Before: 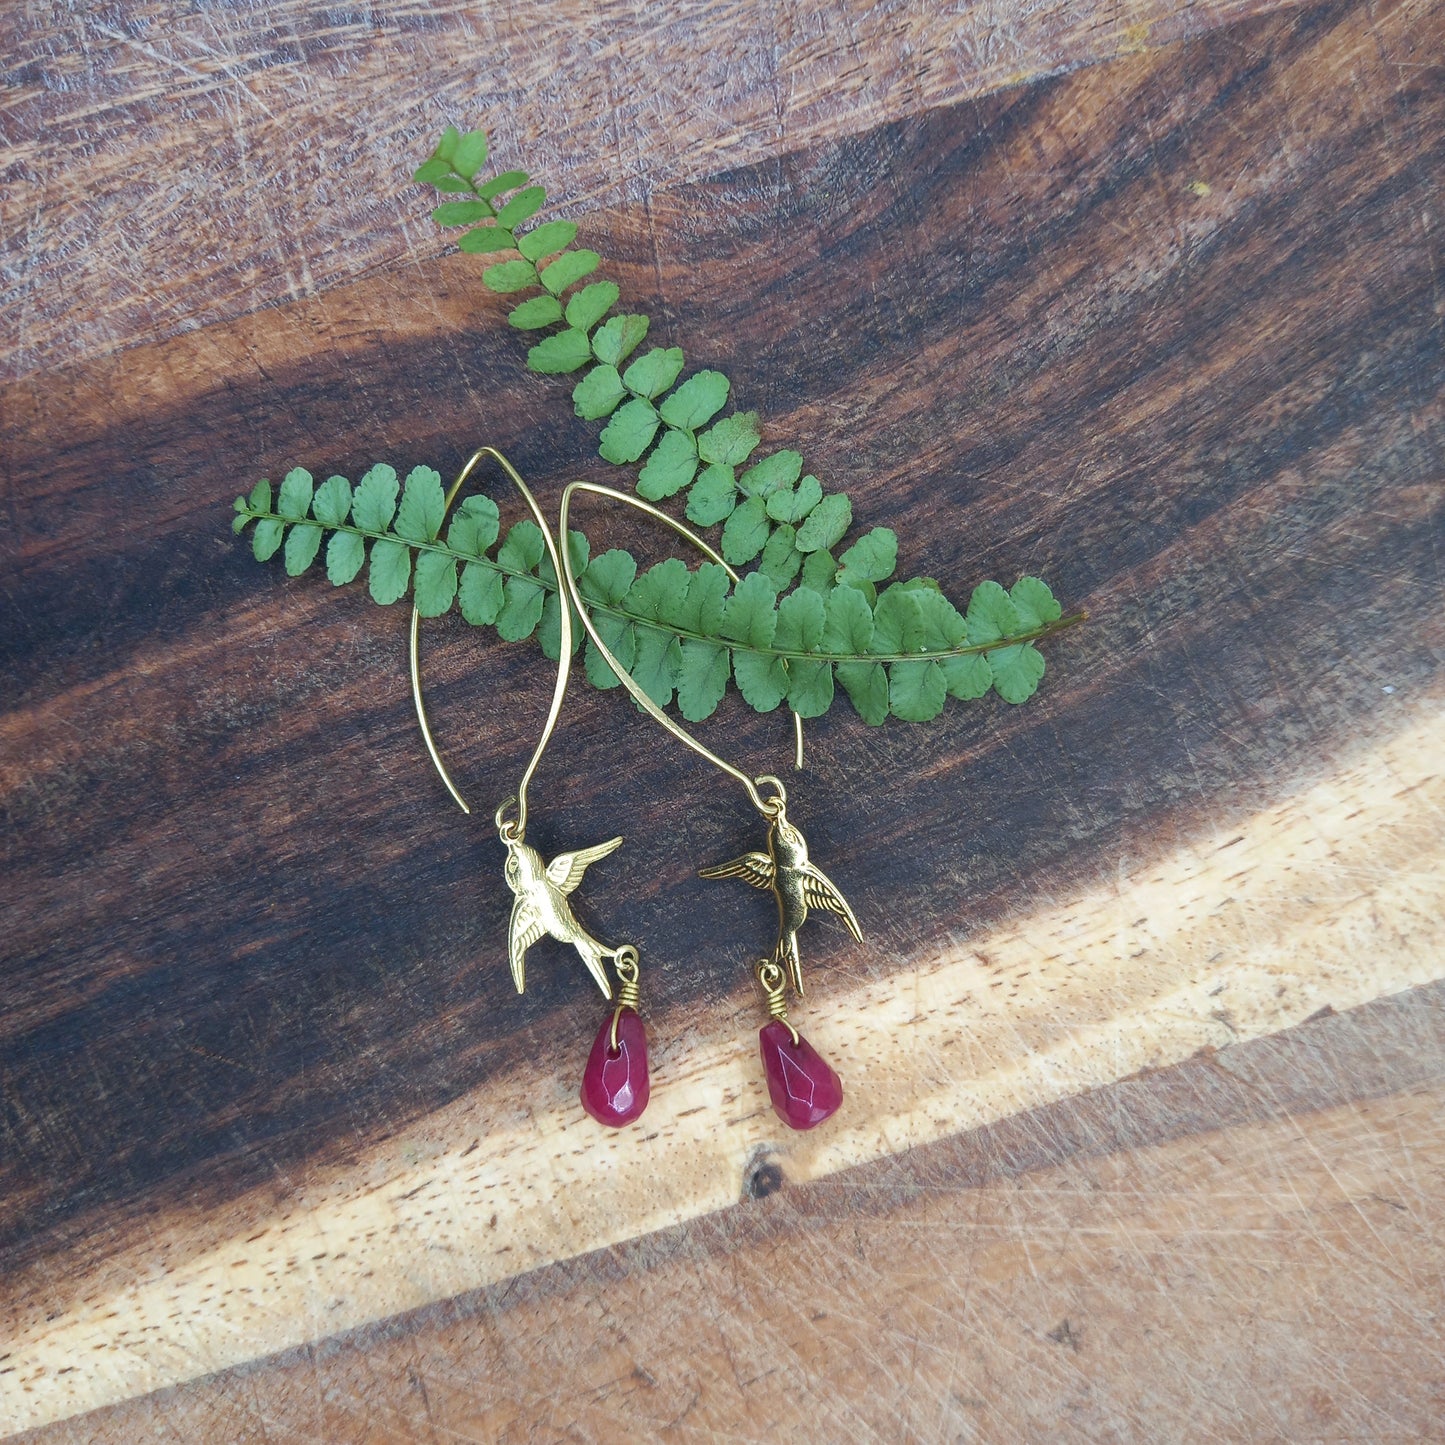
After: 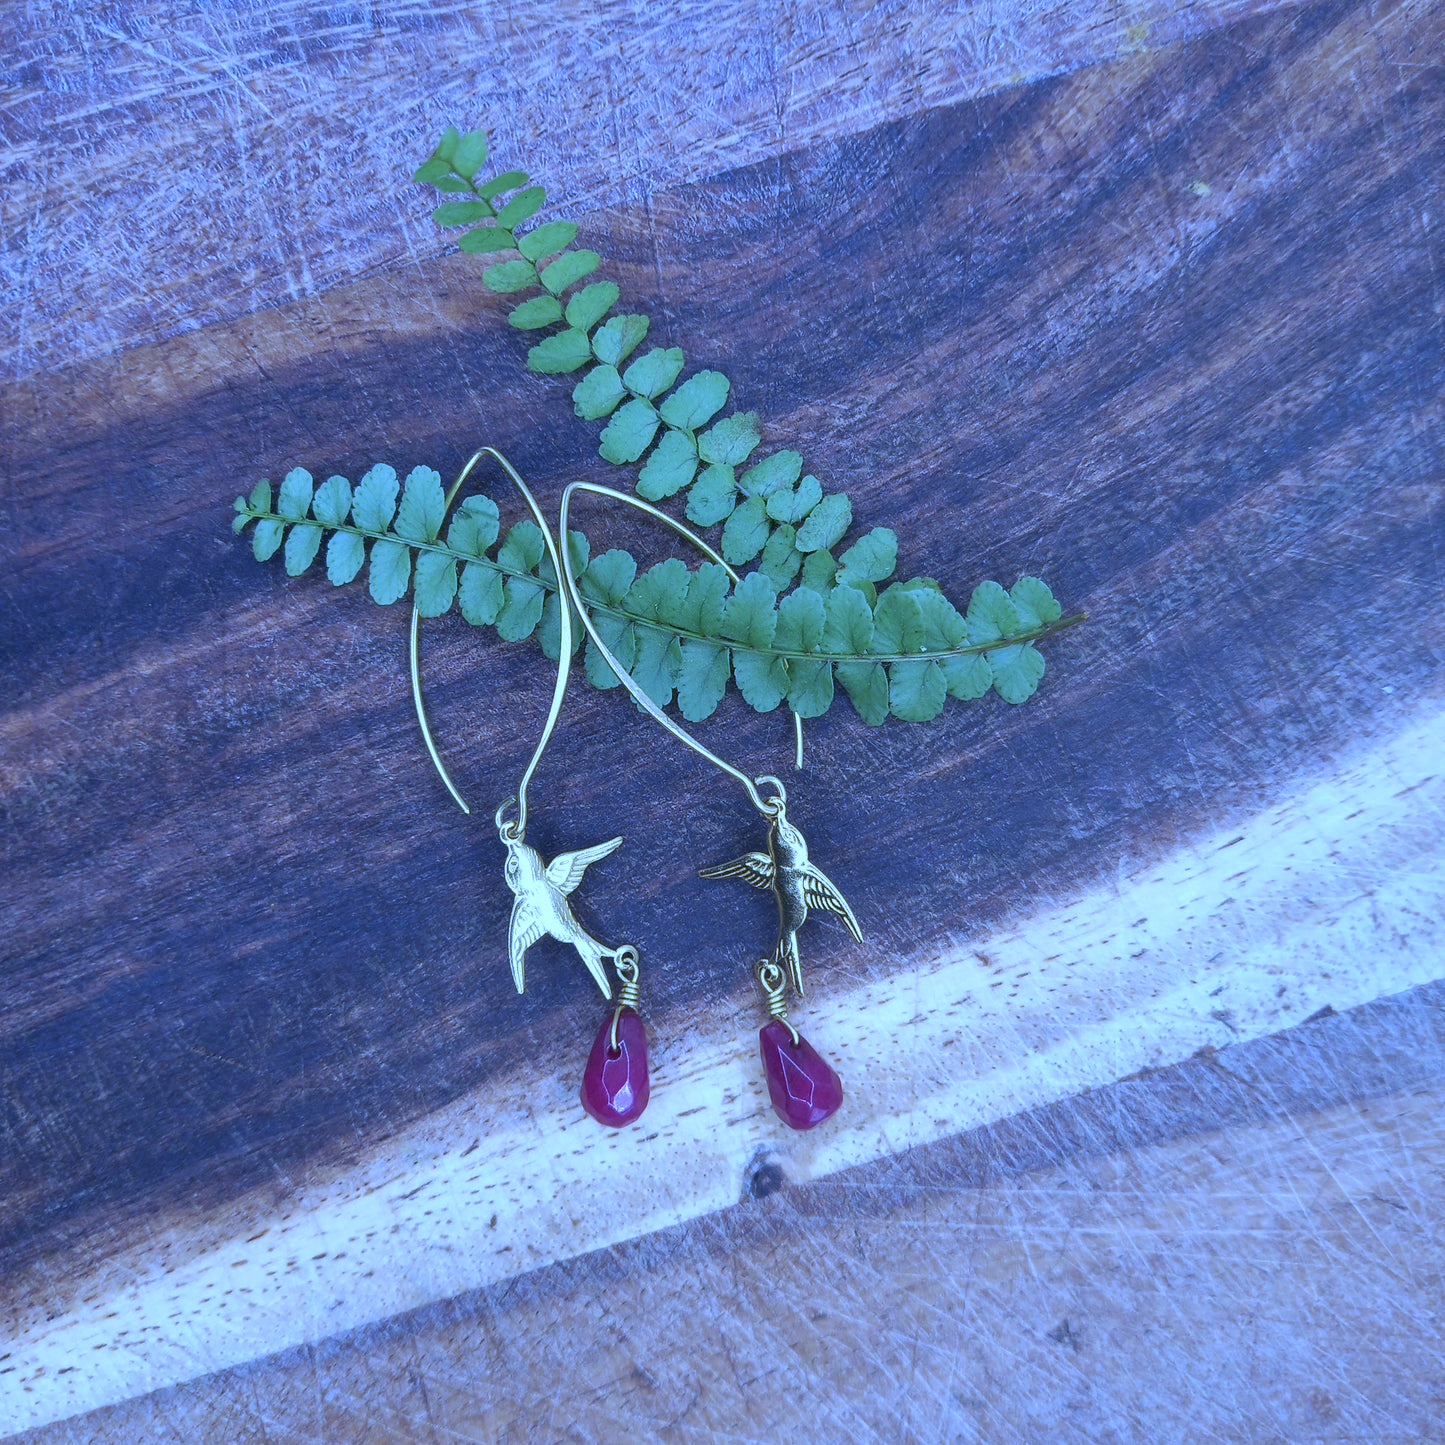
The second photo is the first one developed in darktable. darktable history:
shadows and highlights: soften with gaussian
white balance: red 0.766, blue 1.537
